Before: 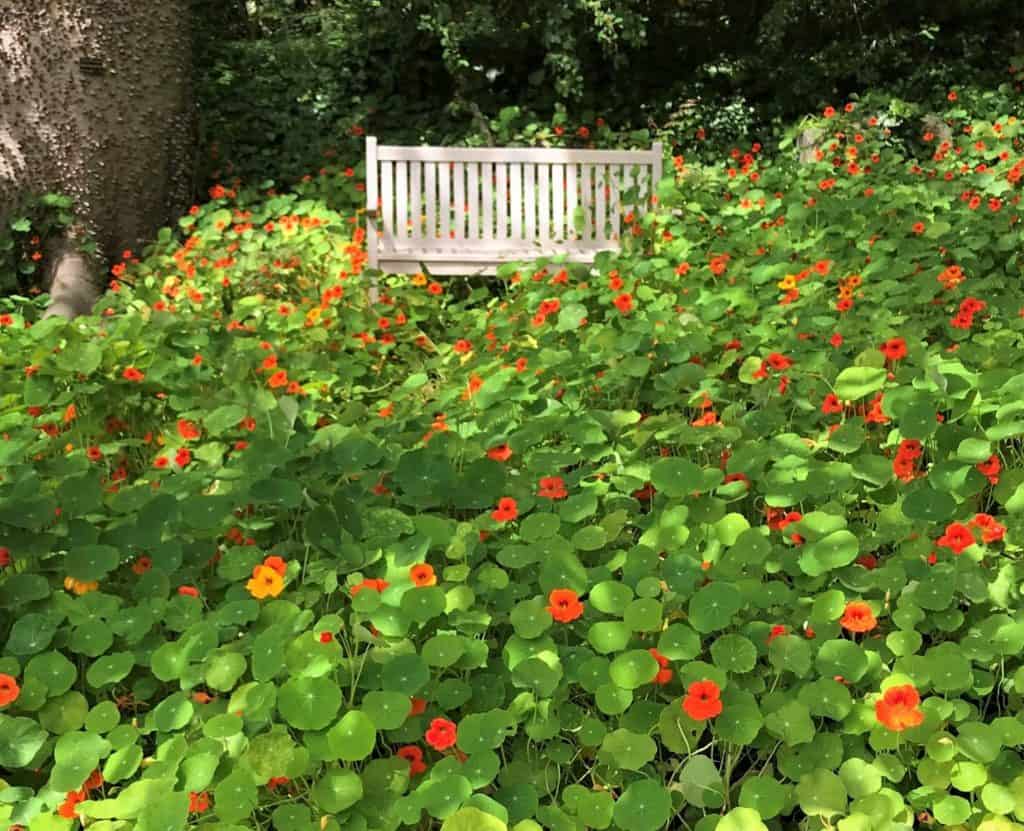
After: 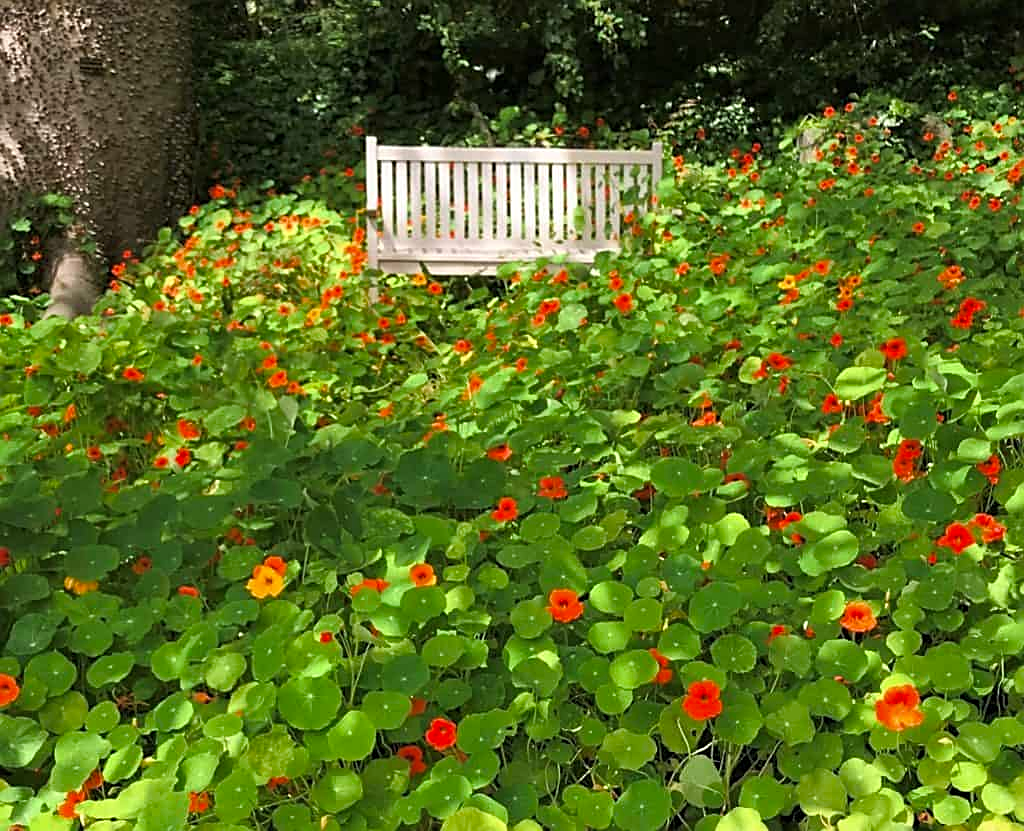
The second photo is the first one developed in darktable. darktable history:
color balance rgb: shadows fall-off 101%, linear chroma grading › mid-tones 7.63%, perceptual saturation grading › mid-tones 11.68%, mask middle-gray fulcrum 22.45%, global vibrance 10.11%, saturation formula JzAzBz (2021)
sharpen: on, module defaults
